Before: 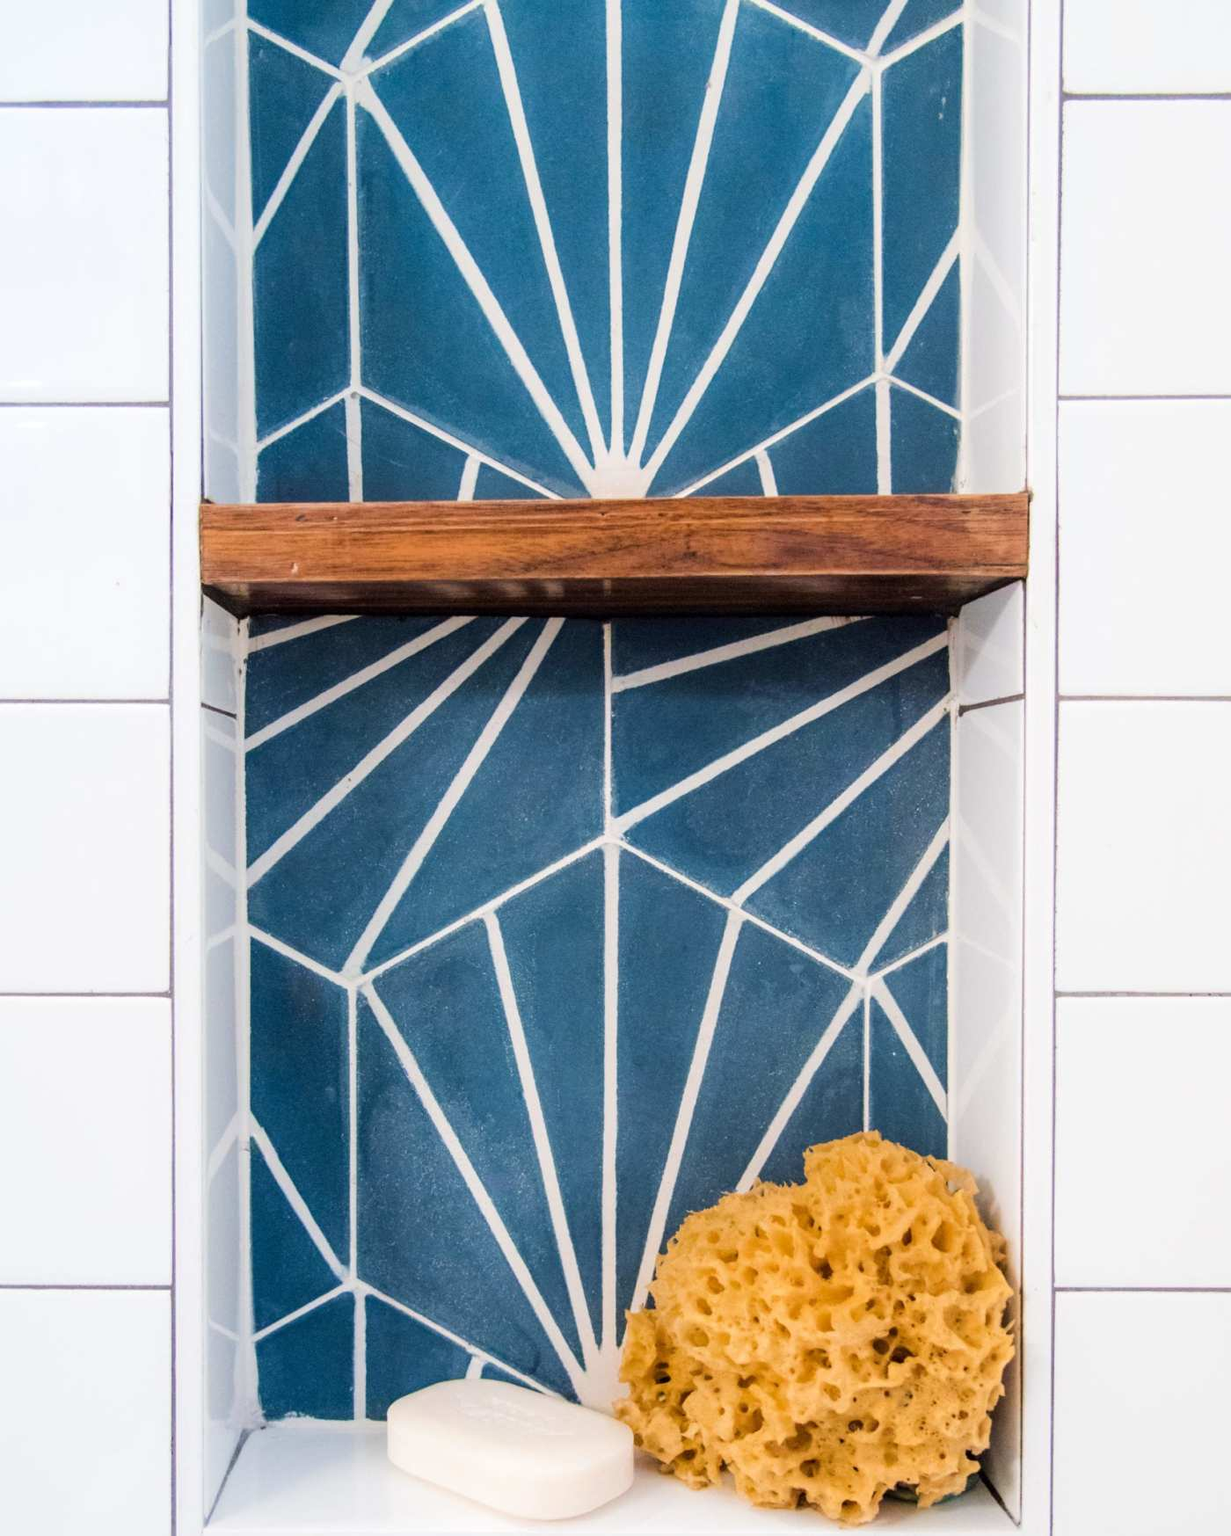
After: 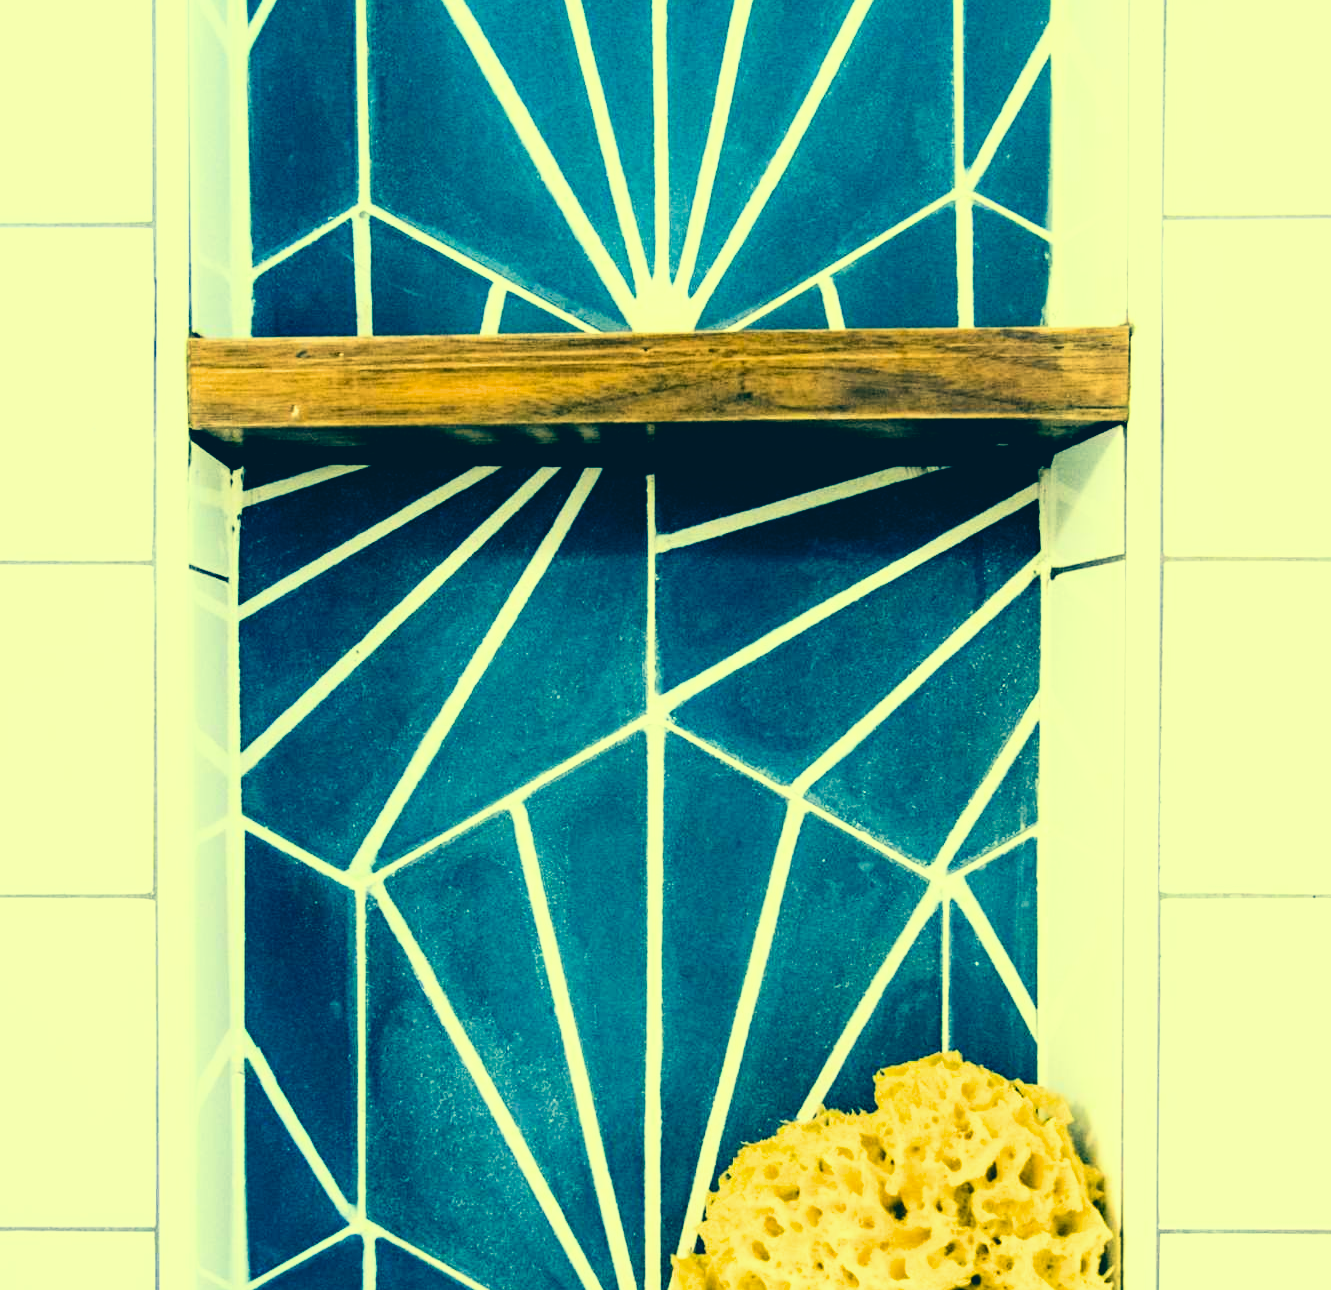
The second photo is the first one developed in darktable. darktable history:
contrast brightness saturation: contrast 0.217
crop and rotate: left 2.869%, top 13.483%, right 2.017%, bottom 12.676%
color correction: highlights a* -15.76, highlights b* 39.84, shadows a* -39.34, shadows b* -25.52
exposure: exposure 0.444 EV, compensate exposure bias true, compensate highlight preservation false
filmic rgb: black relative exposure -3.7 EV, white relative exposure 2.76 EV, dynamic range scaling -5.24%, hardness 3.05, iterations of high-quality reconstruction 10
haze removal: compatibility mode true, adaptive false
